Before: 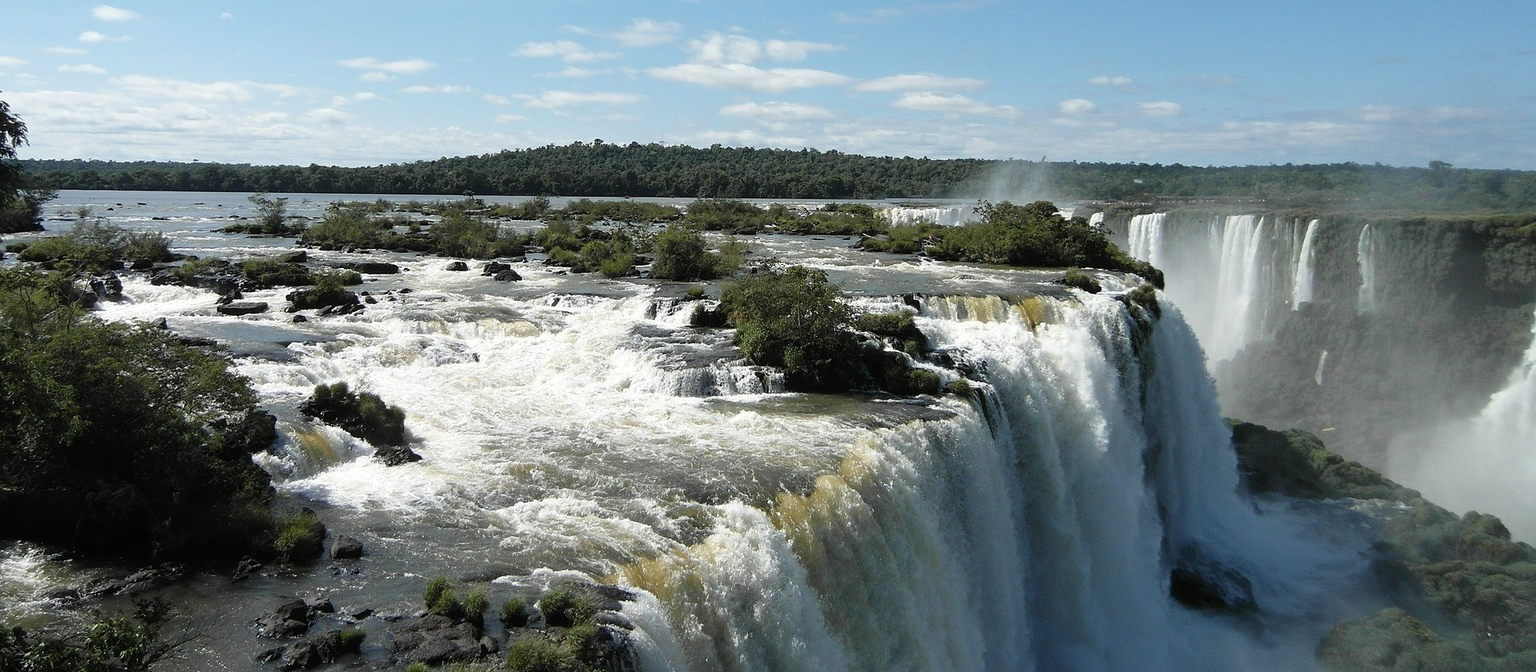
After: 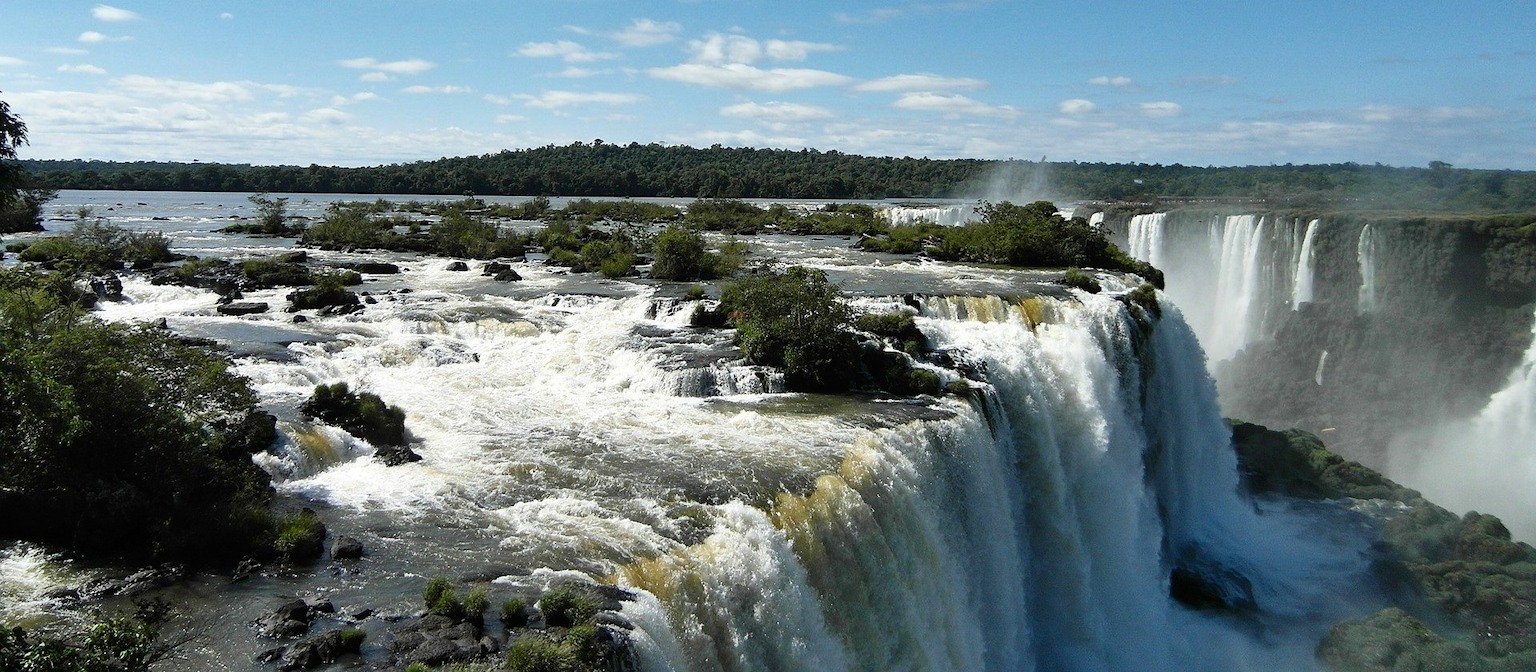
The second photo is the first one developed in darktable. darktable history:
shadows and highlights: low approximation 0.01, soften with gaussian
contrast brightness saturation: contrast 0.13, brightness -0.05, saturation 0.16
